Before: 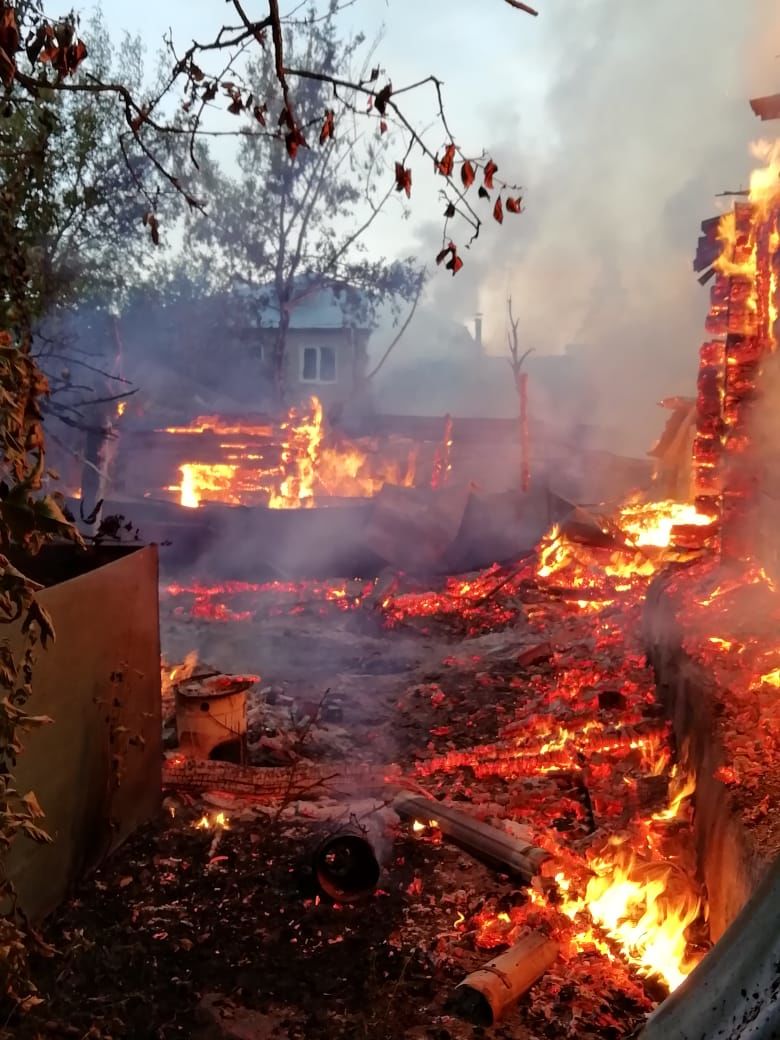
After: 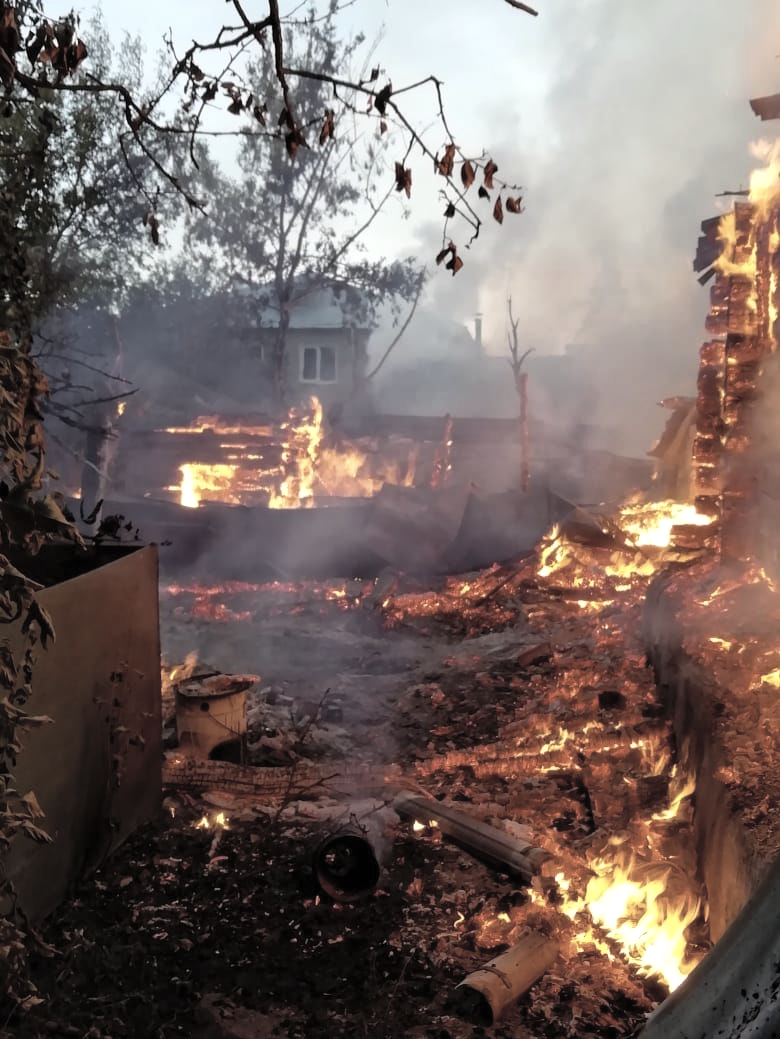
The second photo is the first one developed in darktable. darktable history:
contrast brightness saturation: brightness 0.183, saturation -0.513
crop: bottom 0.076%
color balance rgb: power › hue 327.98°, perceptual saturation grading › global saturation 30.34%, perceptual brilliance grading › highlights 3.33%, perceptual brilliance grading › mid-tones -17.581%, perceptual brilliance grading › shadows -41.236%
